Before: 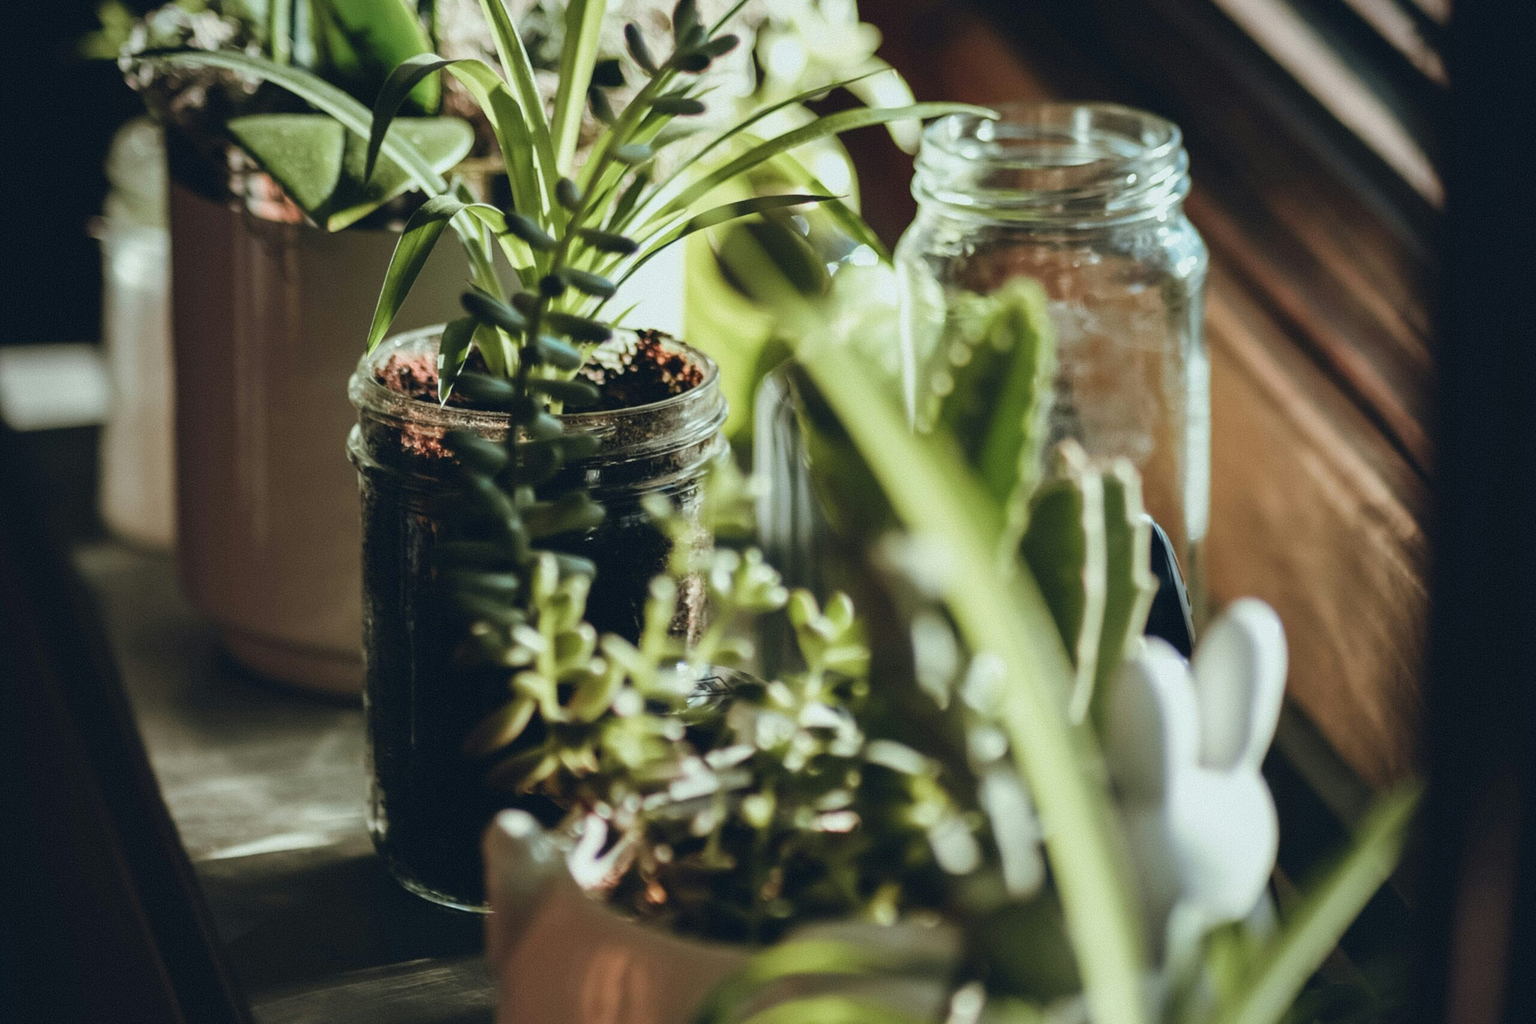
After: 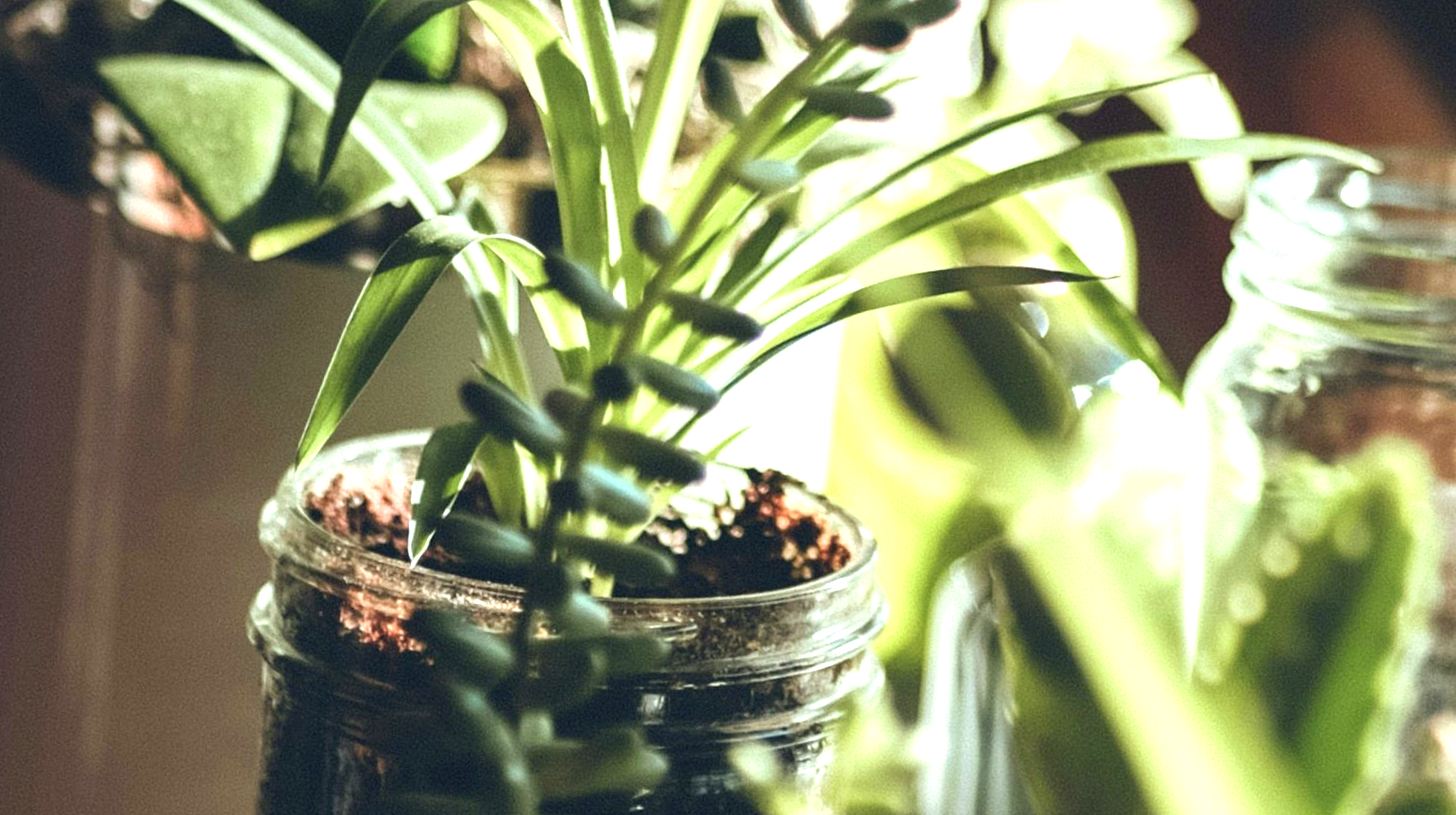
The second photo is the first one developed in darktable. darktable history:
crop: left 15.306%, top 9.065%, right 30.789%, bottom 48.638%
rotate and perspective: rotation 5.12°, automatic cropping off
exposure: black level correction 0, exposure 1 EV, compensate exposure bias true, compensate highlight preservation false
